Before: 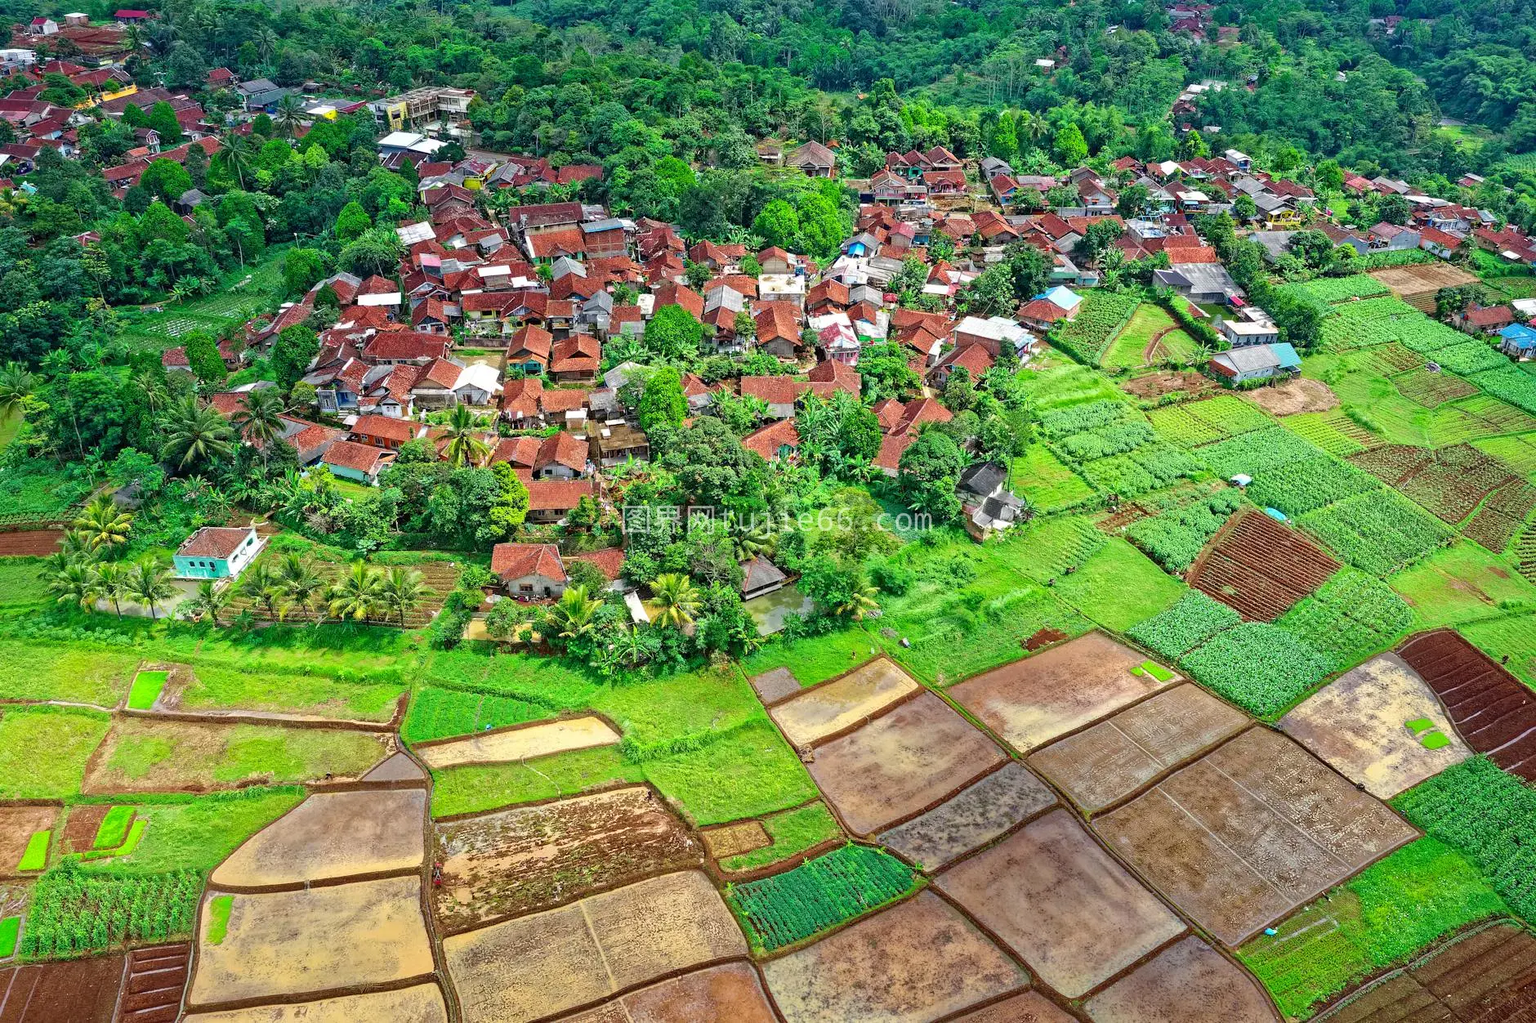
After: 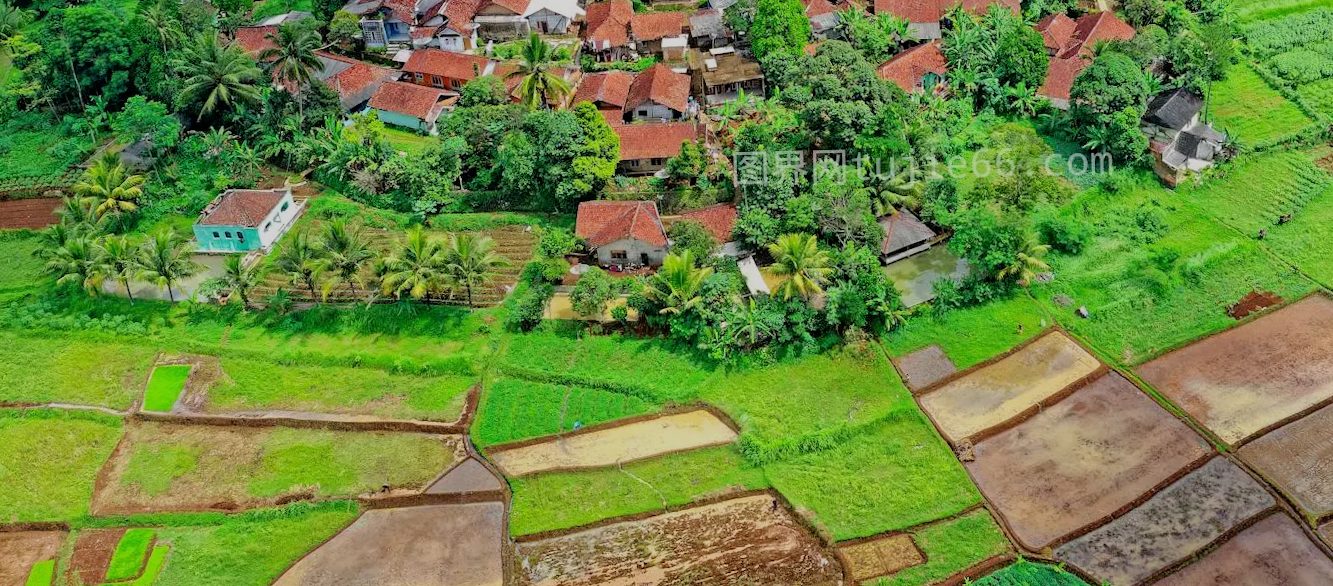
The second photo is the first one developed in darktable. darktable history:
rotate and perspective: rotation -1.32°, lens shift (horizontal) -0.031, crop left 0.015, crop right 0.985, crop top 0.047, crop bottom 0.982
tone equalizer: -8 EV 0.25 EV, -7 EV 0.417 EV, -6 EV 0.417 EV, -5 EV 0.25 EV, -3 EV -0.25 EV, -2 EV -0.417 EV, -1 EV -0.417 EV, +0 EV -0.25 EV, edges refinement/feathering 500, mask exposure compensation -1.57 EV, preserve details guided filter
crop: top 36.498%, right 27.964%, bottom 14.995%
filmic rgb: threshold 3 EV, hardness 4.17, latitude 50%, contrast 1.1, preserve chrominance max RGB, color science v6 (2022), contrast in shadows safe, contrast in highlights safe, enable highlight reconstruction true
